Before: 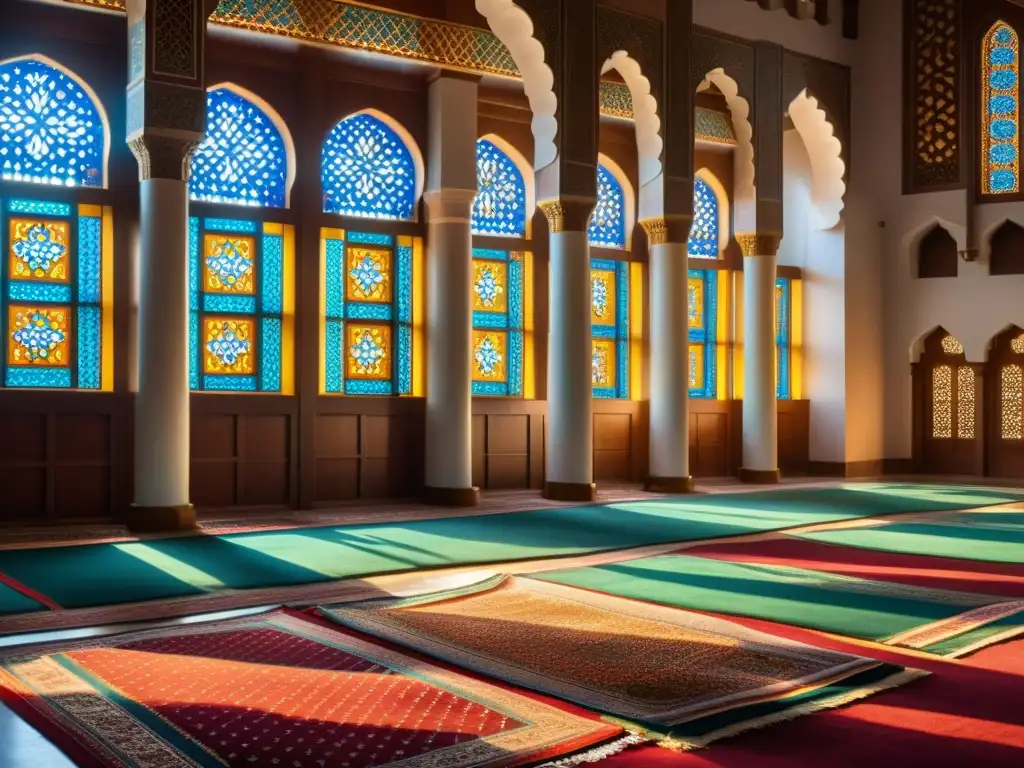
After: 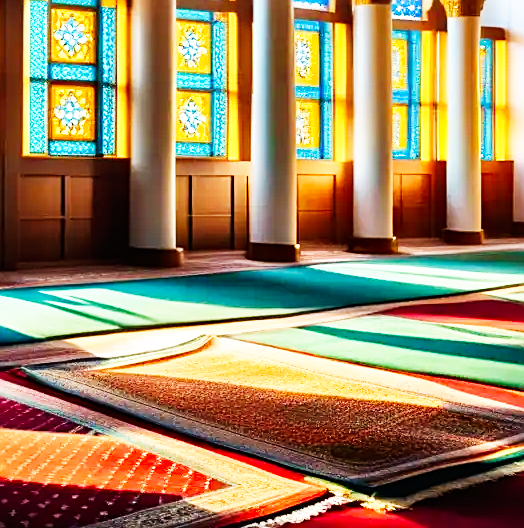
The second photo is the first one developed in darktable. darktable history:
base curve: curves: ch0 [(0, 0) (0.007, 0.004) (0.027, 0.03) (0.046, 0.07) (0.207, 0.54) (0.442, 0.872) (0.673, 0.972) (1, 1)], preserve colors none
sharpen: on, module defaults
haze removal: compatibility mode true, adaptive false
crop and rotate: left 28.987%, top 31.134%, right 19.832%
